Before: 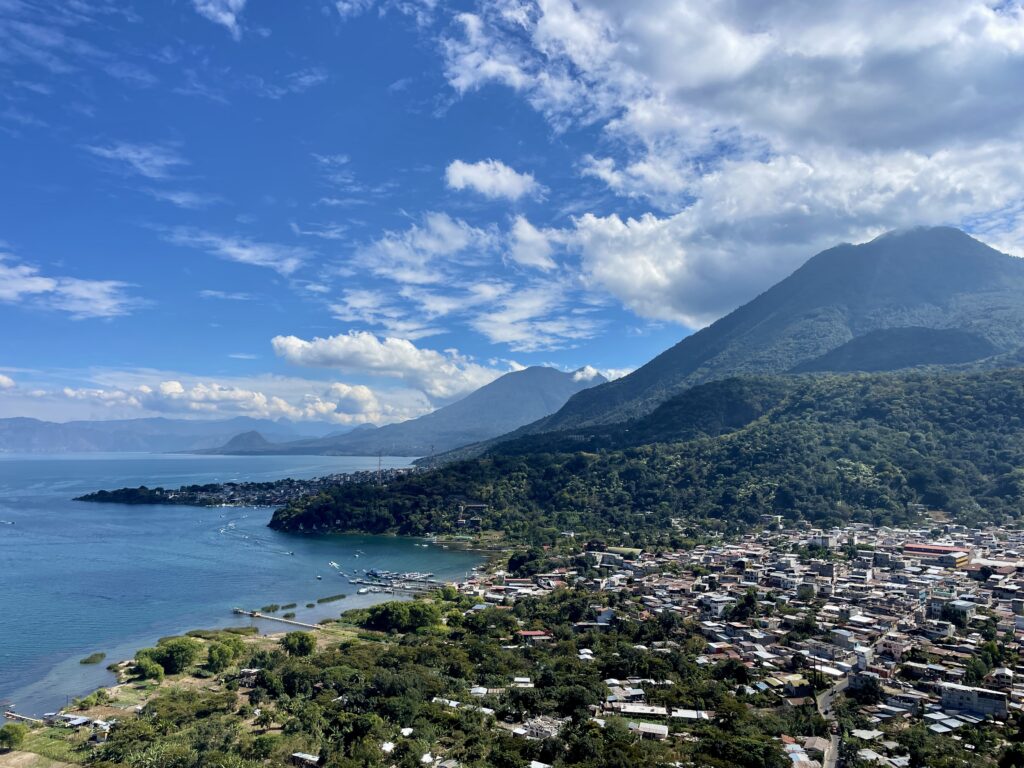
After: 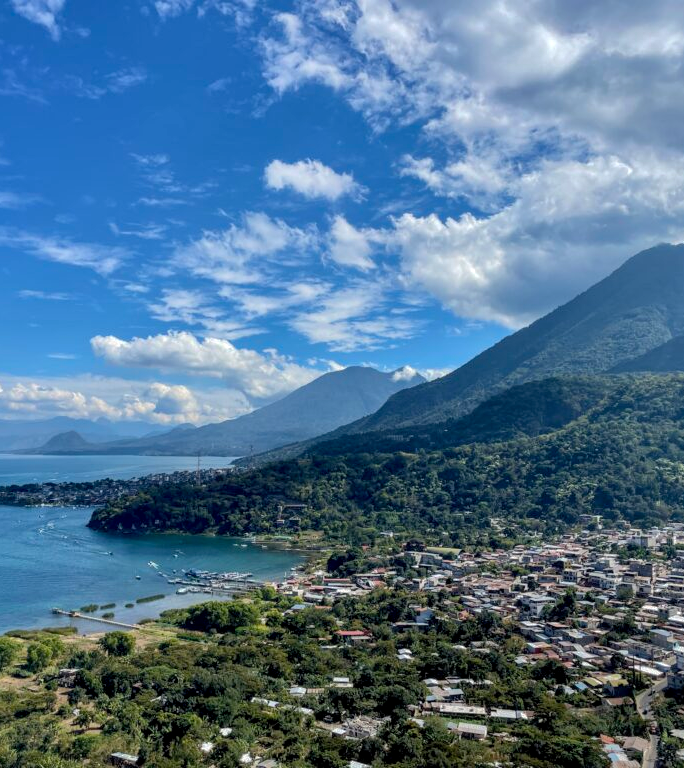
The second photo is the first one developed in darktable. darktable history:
crop and rotate: left 17.732%, right 15.423%
local contrast: on, module defaults
shadows and highlights: shadows 40, highlights -60
